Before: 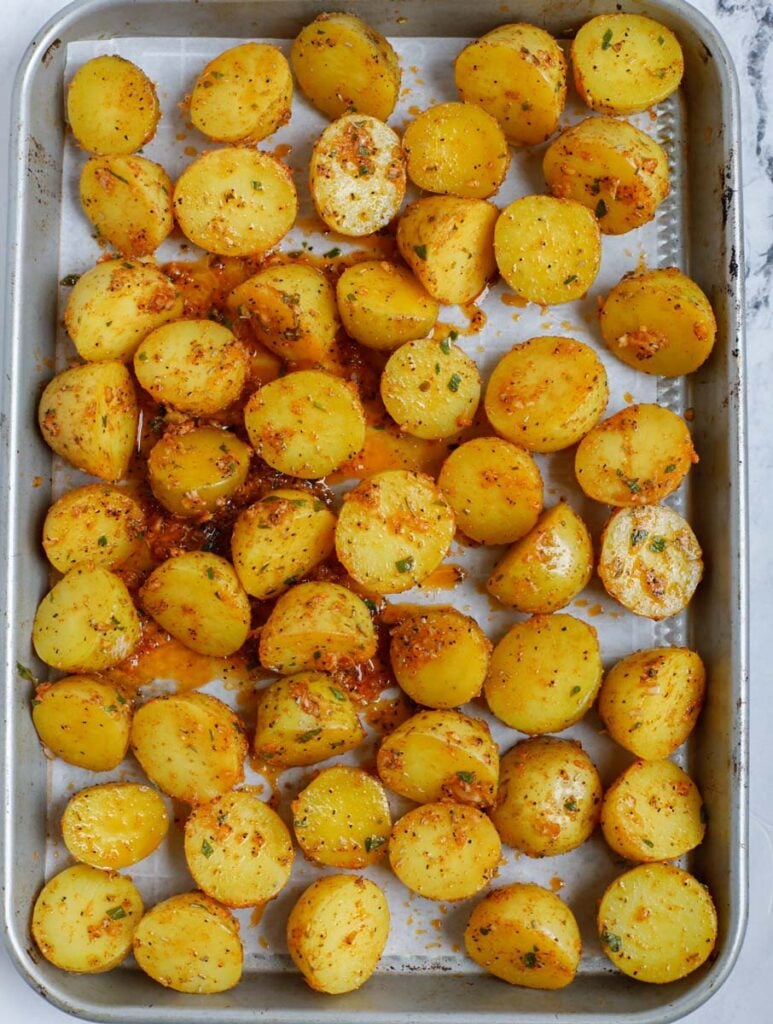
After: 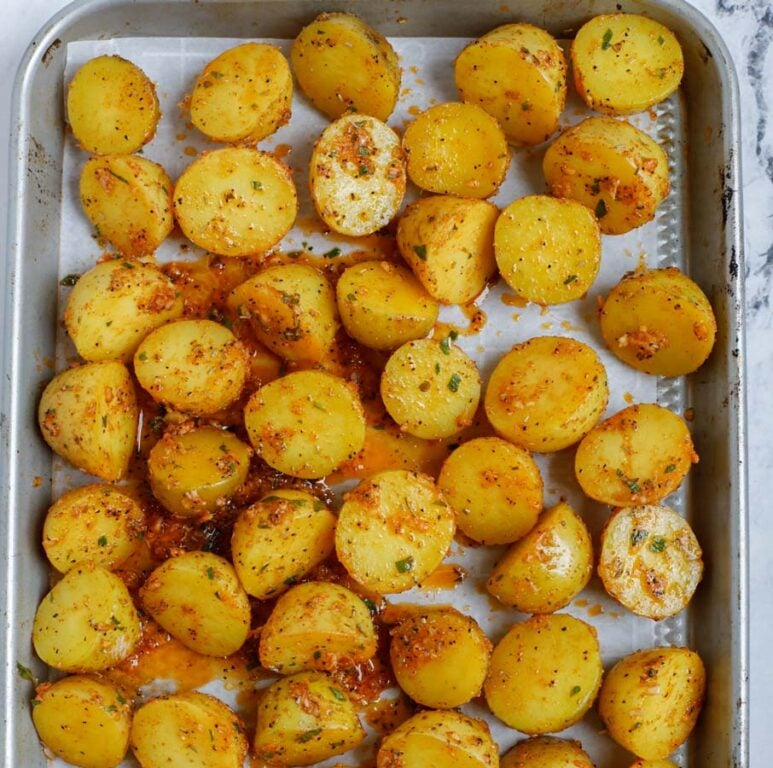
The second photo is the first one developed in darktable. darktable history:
crop: bottom 24.947%
